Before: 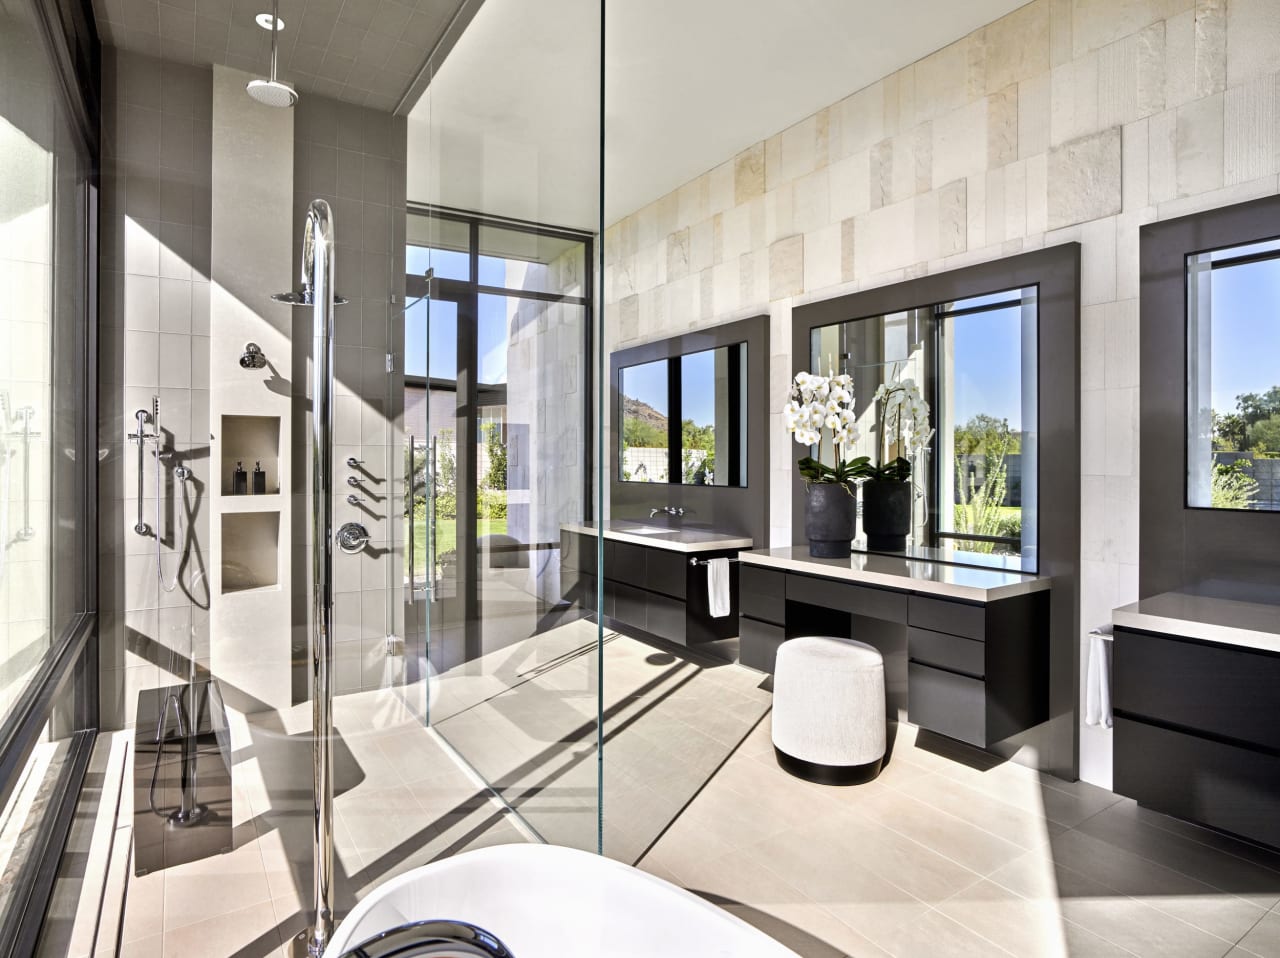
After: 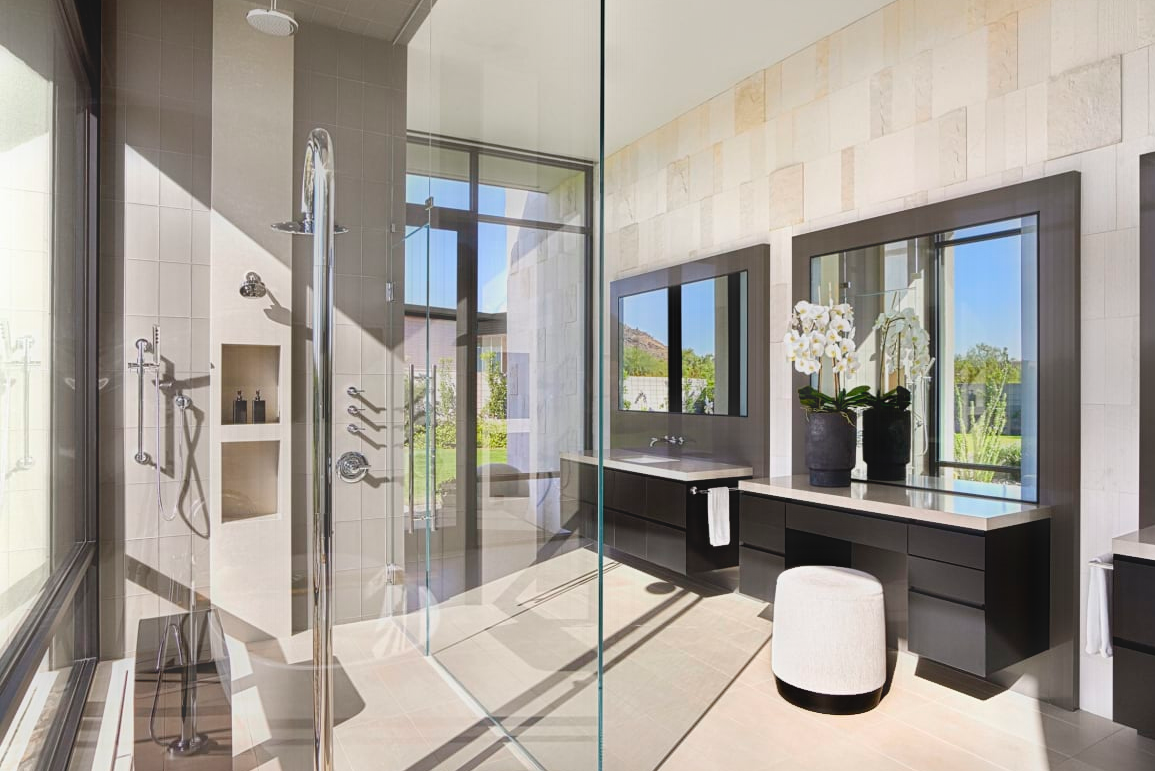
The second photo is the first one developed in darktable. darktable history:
crop: top 7.499%, right 9.758%, bottom 11.942%
contrast equalizer: y [[0.511, 0.558, 0.631, 0.632, 0.559, 0.512], [0.5 ×6], [0.507, 0.559, 0.627, 0.644, 0.647, 0.647], [0 ×6], [0 ×6]], mix -0.991
